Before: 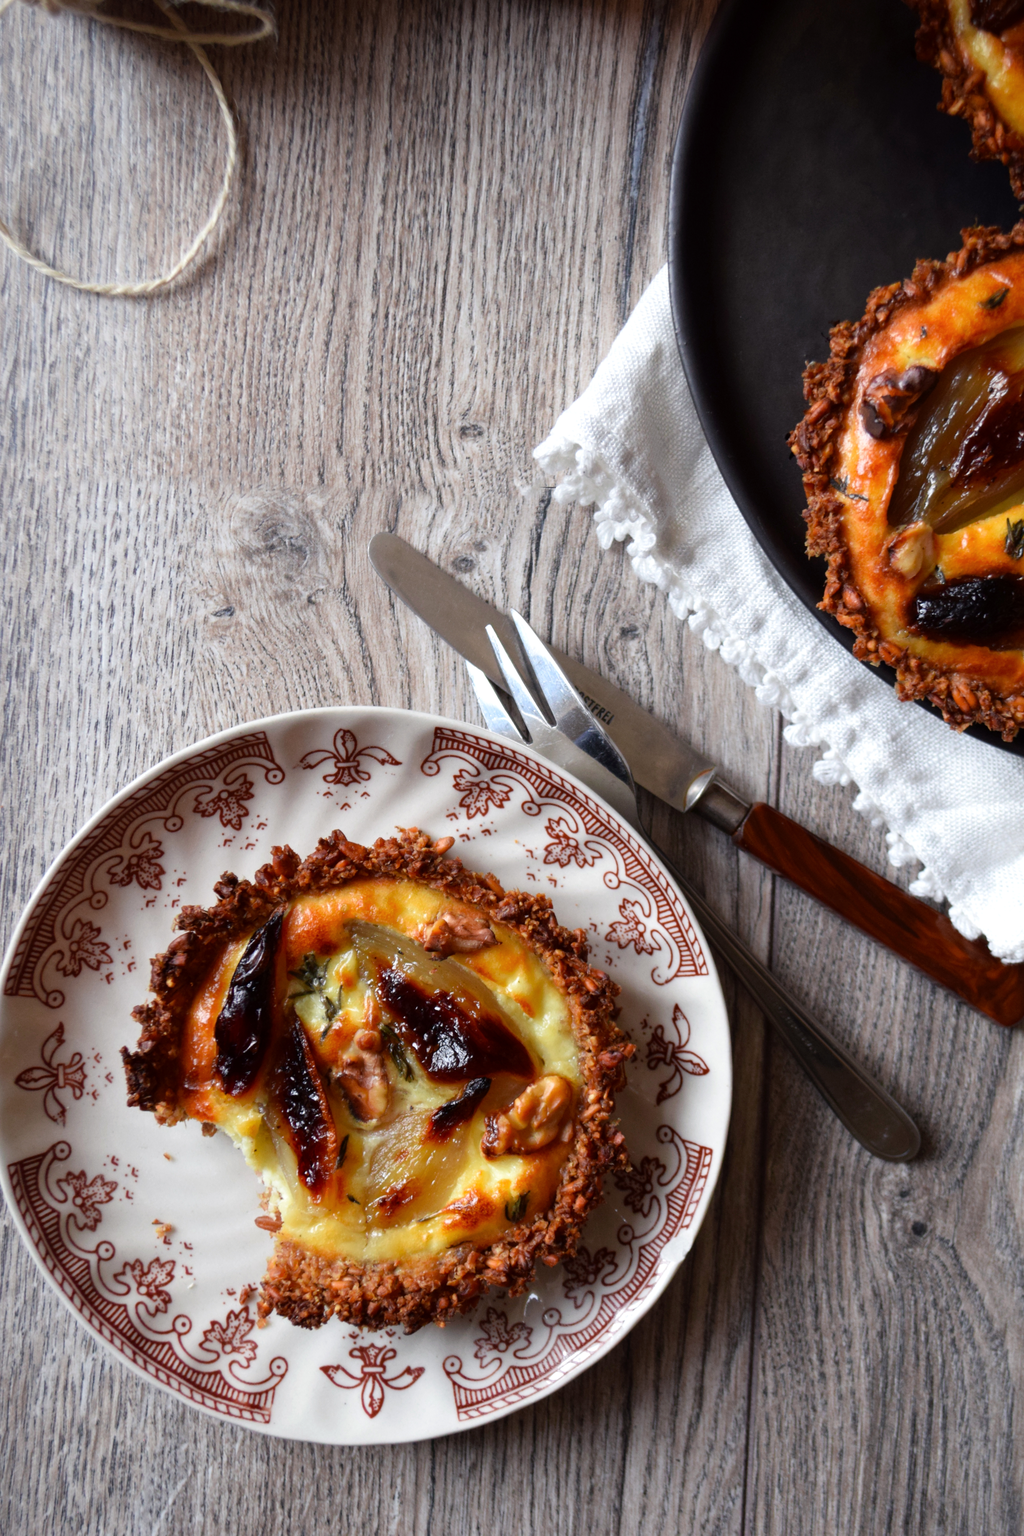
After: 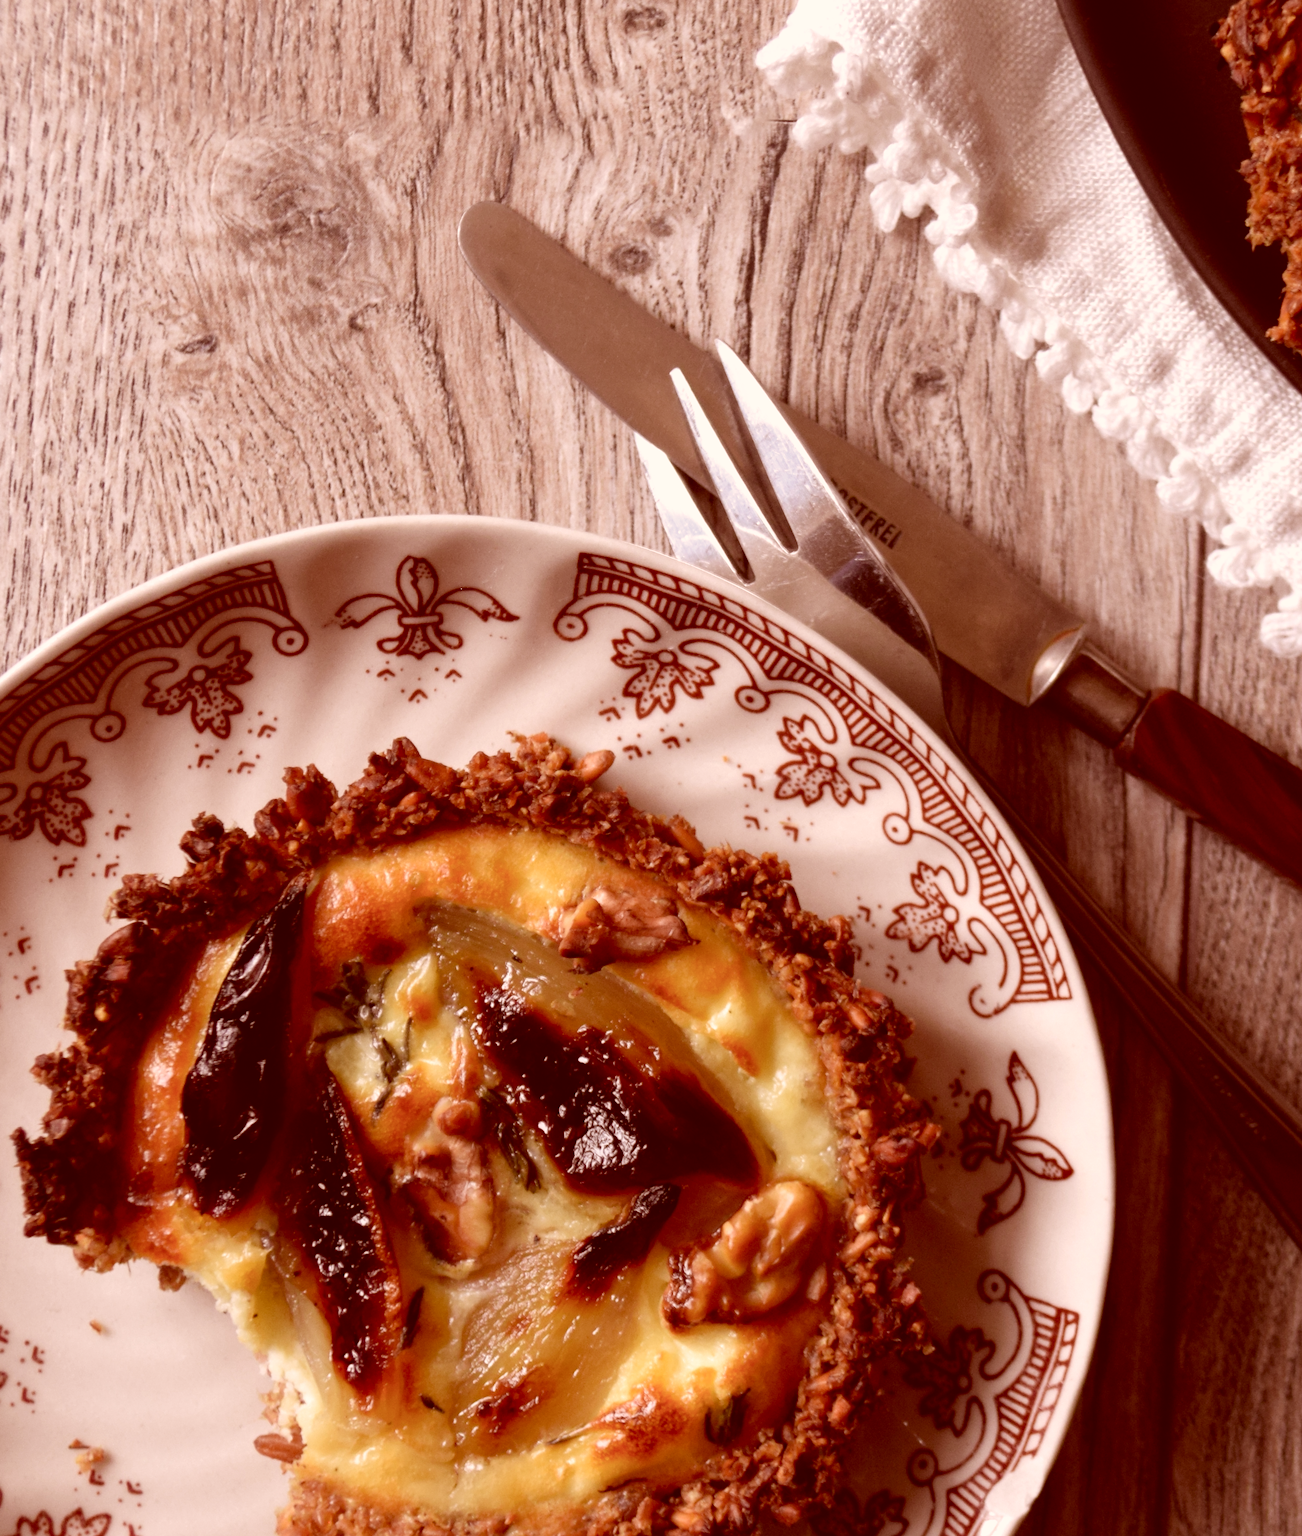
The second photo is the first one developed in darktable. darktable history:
crop: left 11.137%, top 27.391%, right 18.296%, bottom 17.111%
color correction: highlights a* 9.21, highlights b* 9.03, shadows a* 39.75, shadows b* 39.3, saturation 0.789
